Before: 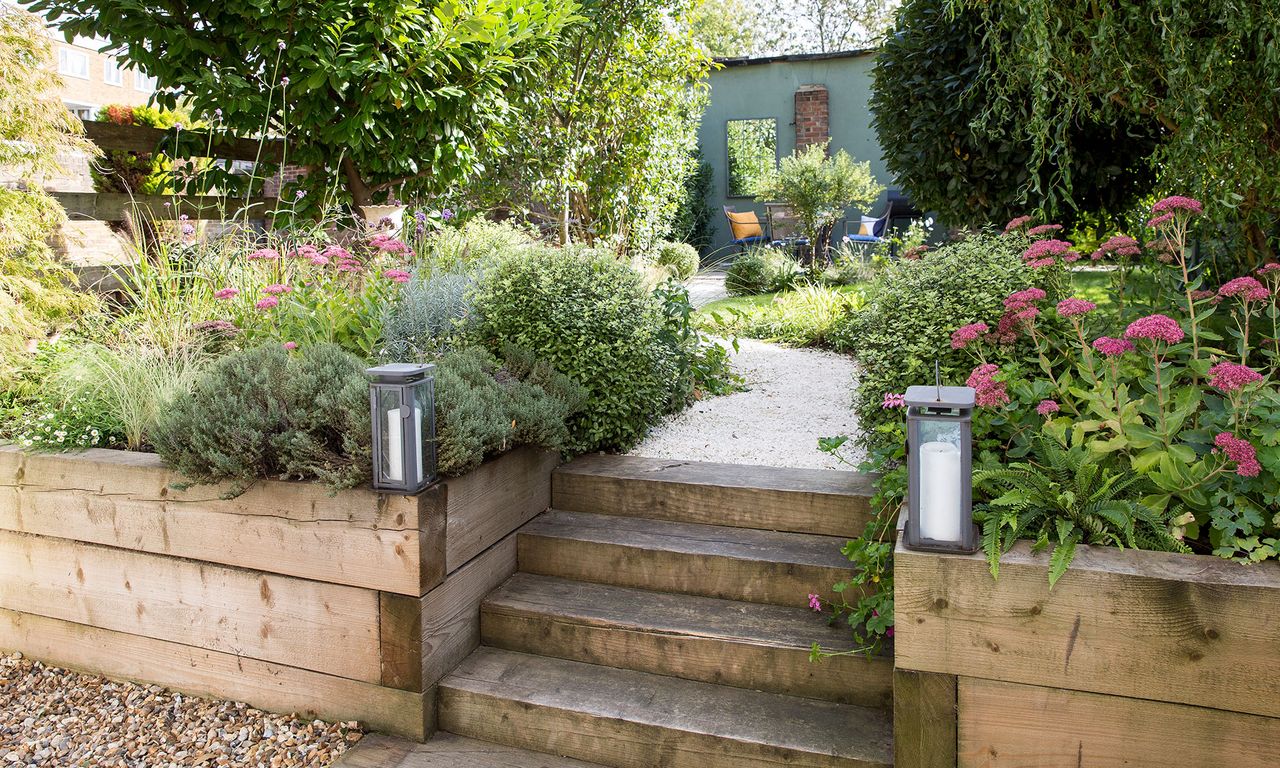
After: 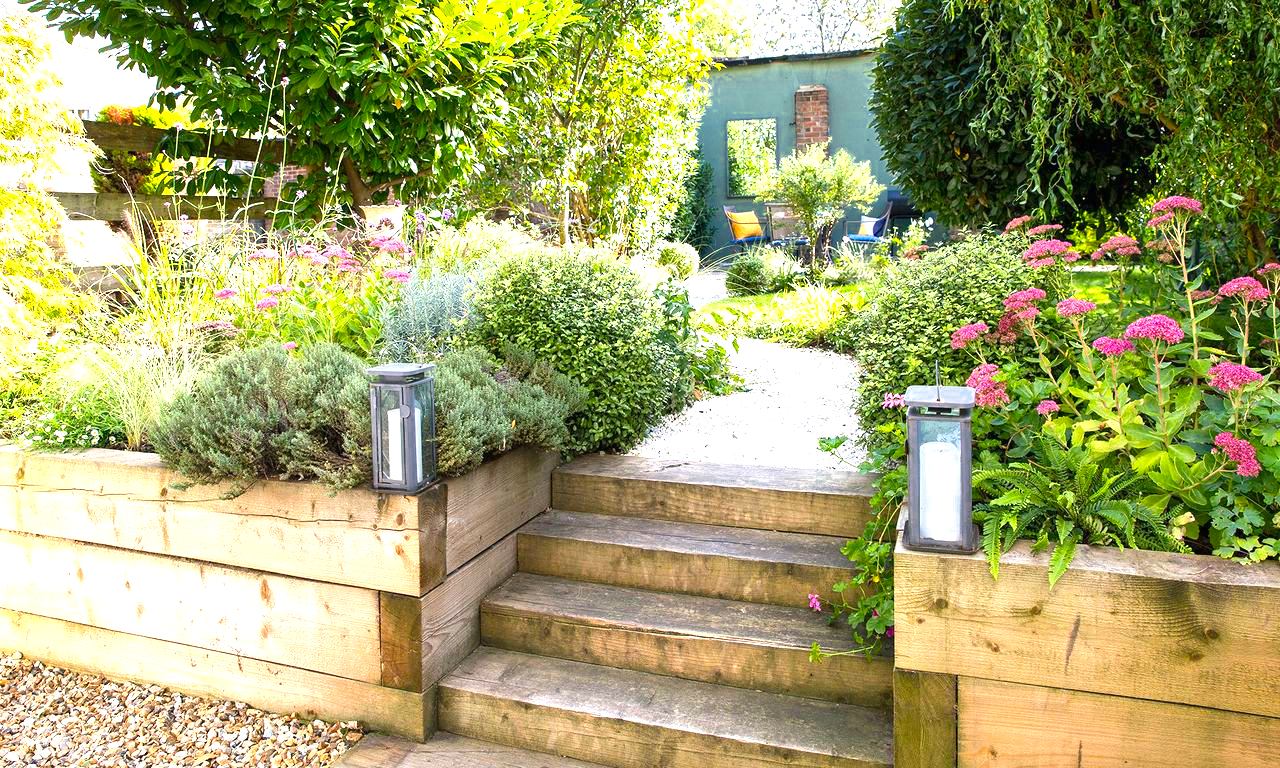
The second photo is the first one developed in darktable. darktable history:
color zones: curves: ch0 [(0, 0.5) (0.143, 0.5) (0.286, 0.5) (0.429, 0.495) (0.571, 0.437) (0.714, 0.44) (0.857, 0.496) (1, 0.5)], process mode strong
exposure: black level correction 0, exposure 1.2 EV, compensate highlight preservation false
color balance rgb: shadows lift › luminance -7.852%, shadows lift › chroma 2.396%, shadows lift › hue 165.83°, perceptual saturation grading › global saturation 19.436%, global vibrance 20%
